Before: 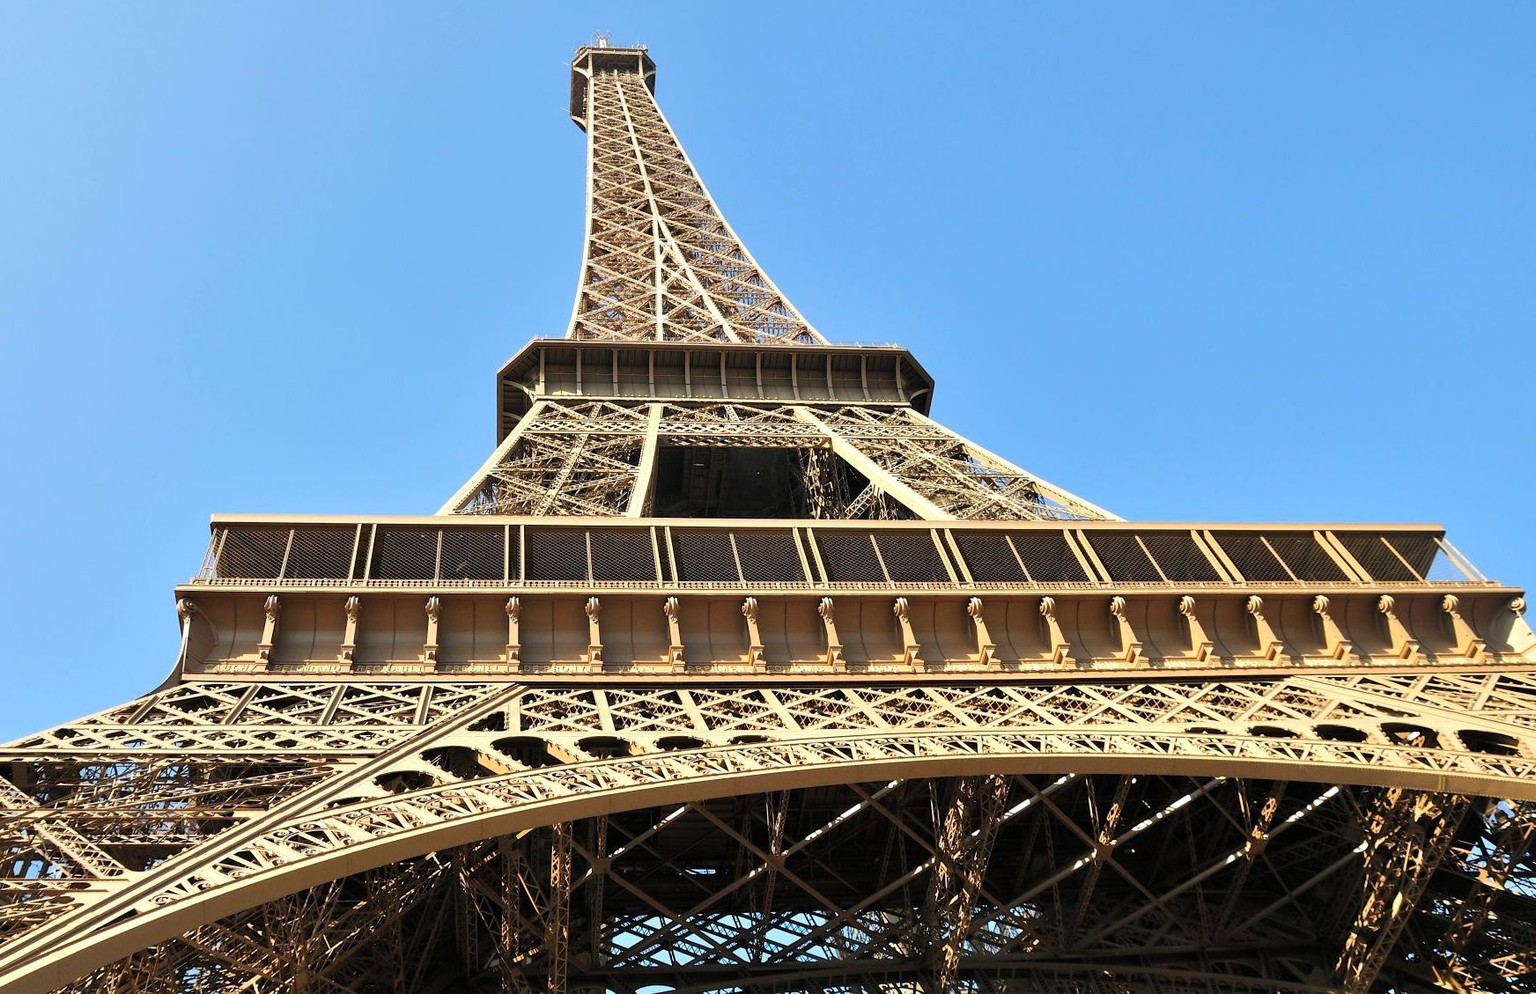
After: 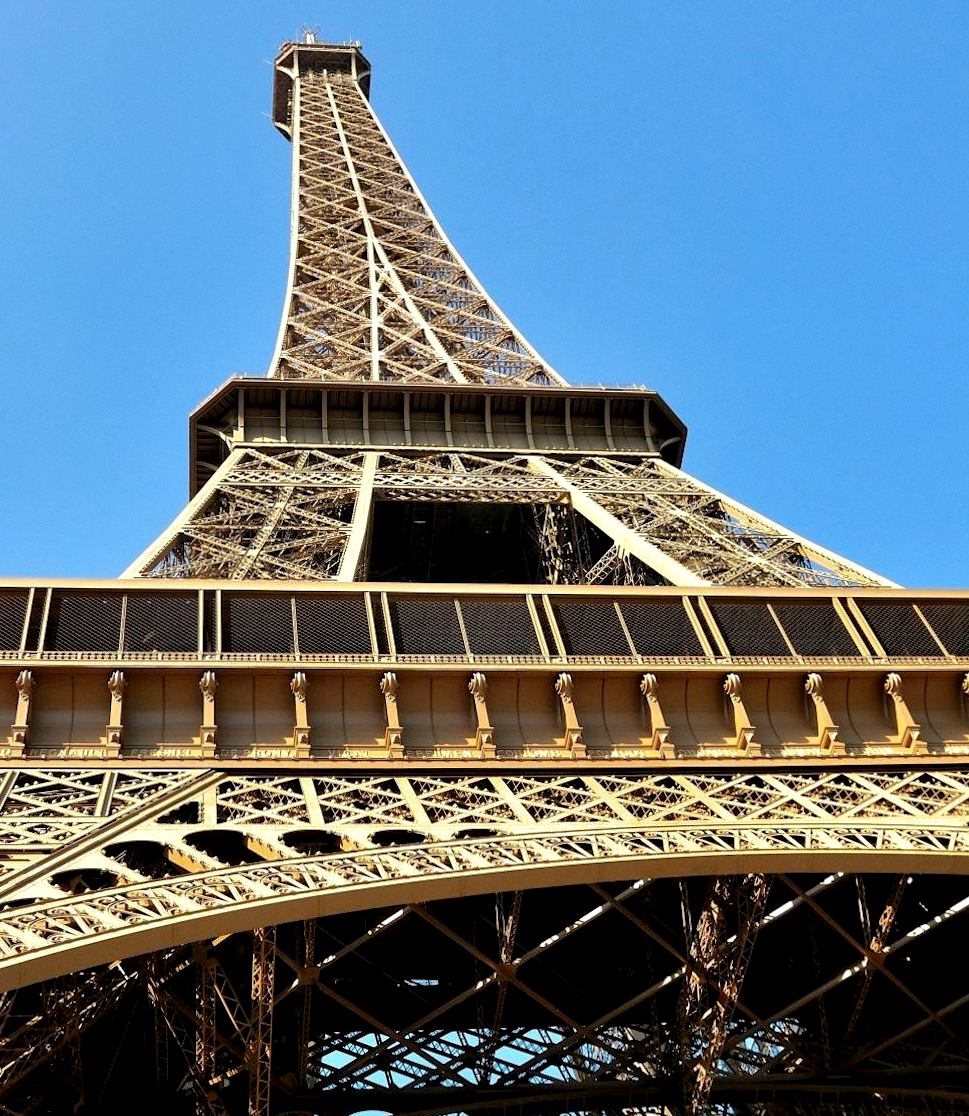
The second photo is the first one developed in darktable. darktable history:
exposure: black level correction 0.011, exposure -0.478 EV, compensate highlight preservation false
rotate and perspective: rotation 0.174°, lens shift (vertical) 0.013, lens shift (horizontal) 0.019, shear 0.001, automatic cropping original format, crop left 0.007, crop right 0.991, crop top 0.016, crop bottom 0.997
crop: left 21.674%, right 22.086%
vibrance: on, module defaults
shadows and highlights: on, module defaults
tone equalizer: -8 EV -0.75 EV, -7 EV -0.7 EV, -6 EV -0.6 EV, -5 EV -0.4 EV, -3 EV 0.4 EV, -2 EV 0.6 EV, -1 EV 0.7 EV, +0 EV 0.75 EV, edges refinement/feathering 500, mask exposure compensation -1.57 EV, preserve details no
grain: coarseness 0.09 ISO, strength 10%
